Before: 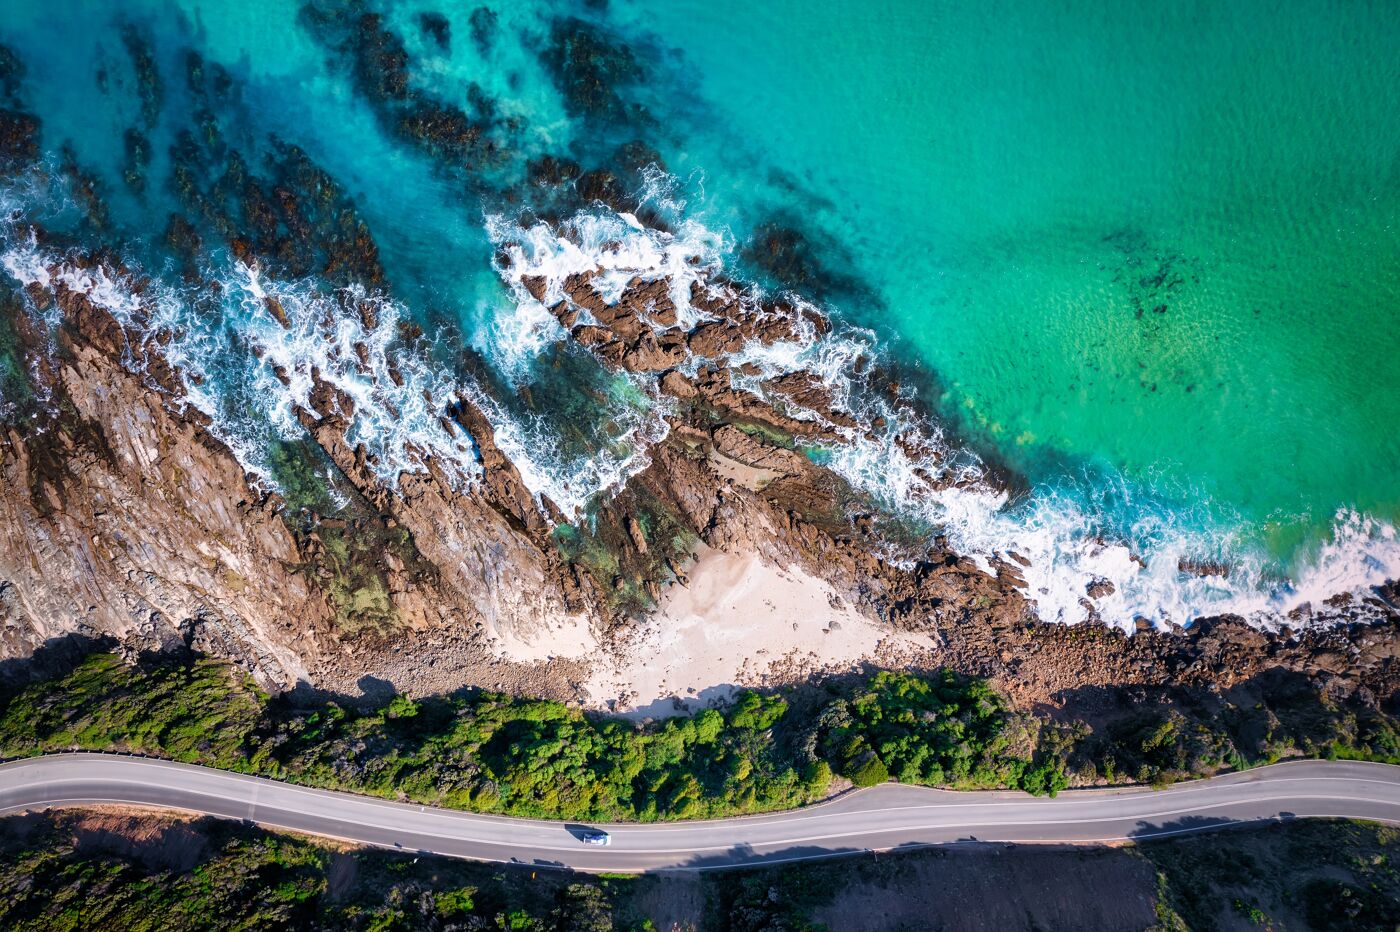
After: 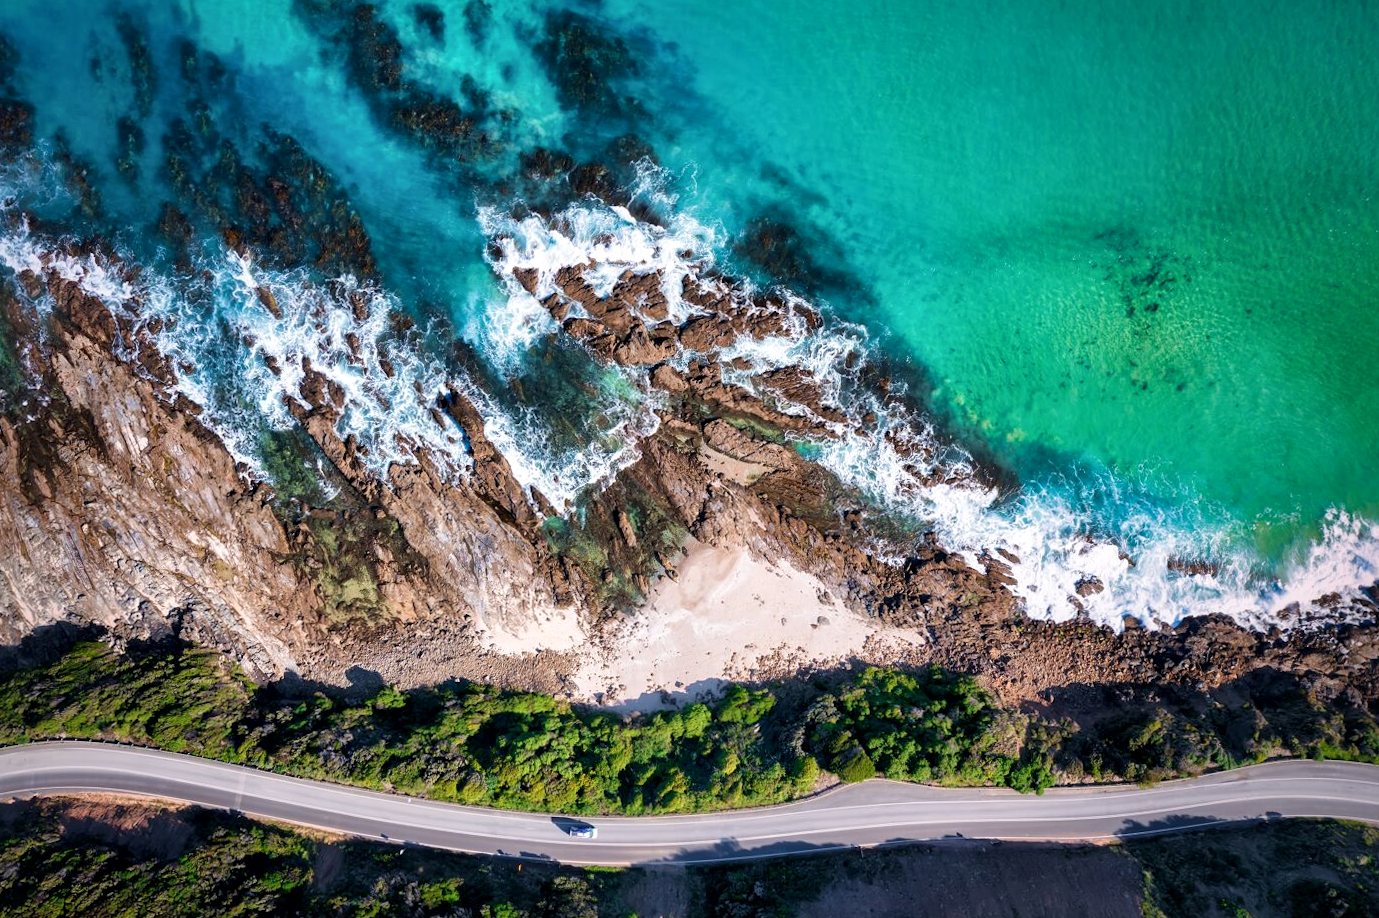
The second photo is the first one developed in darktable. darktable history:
crop and rotate: angle -0.556°
local contrast: mode bilateral grid, contrast 24, coarseness 51, detail 123%, midtone range 0.2
